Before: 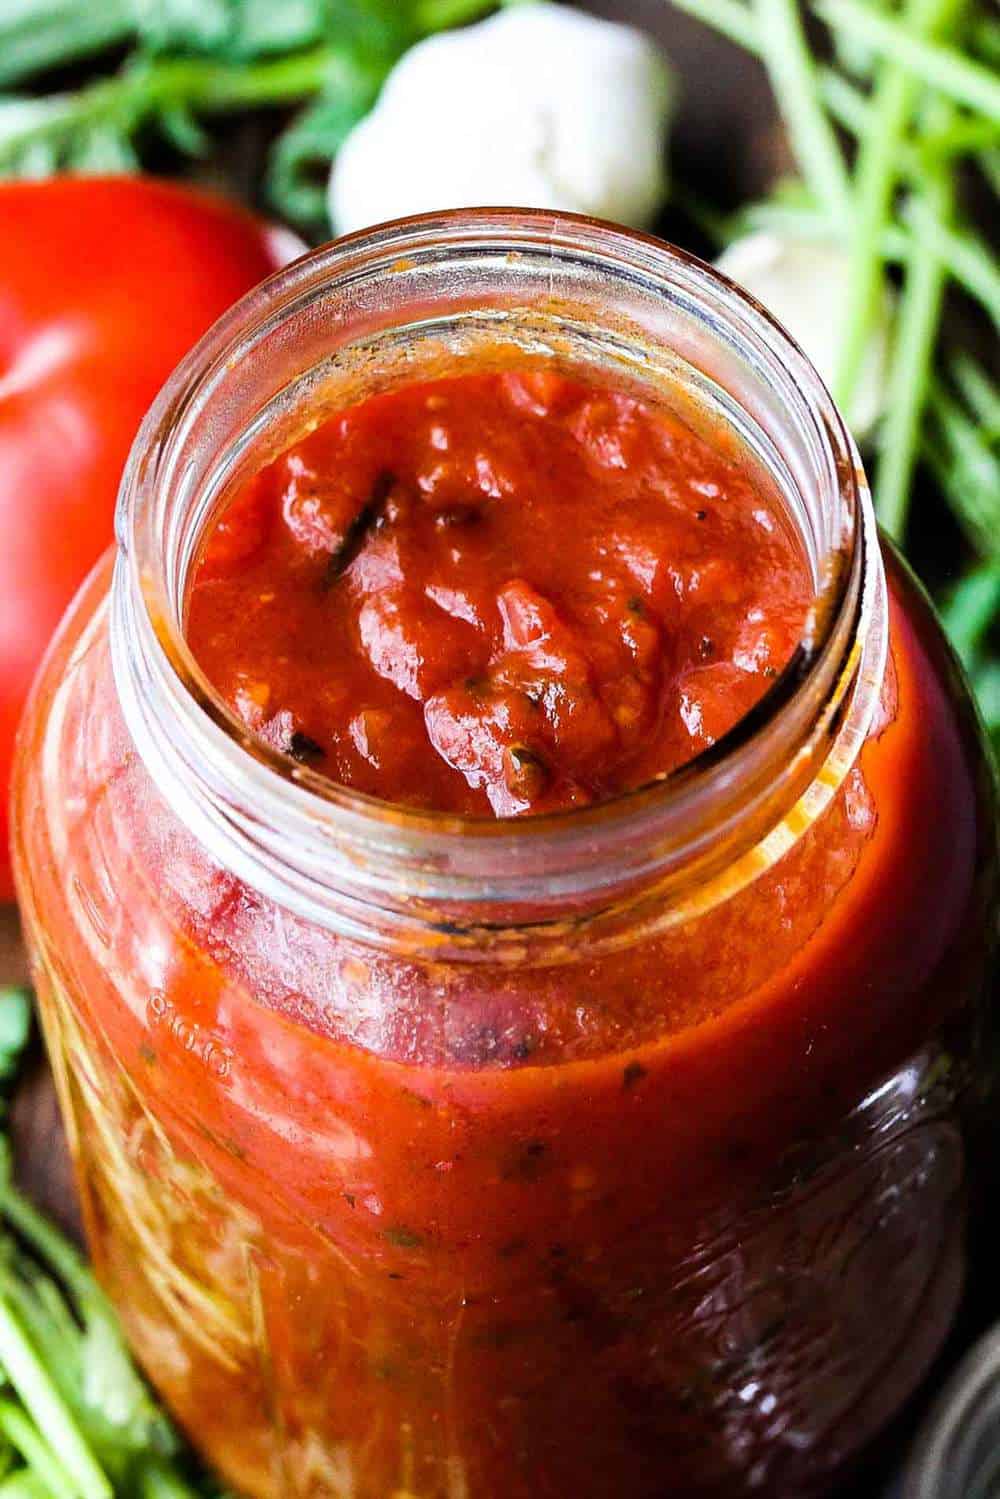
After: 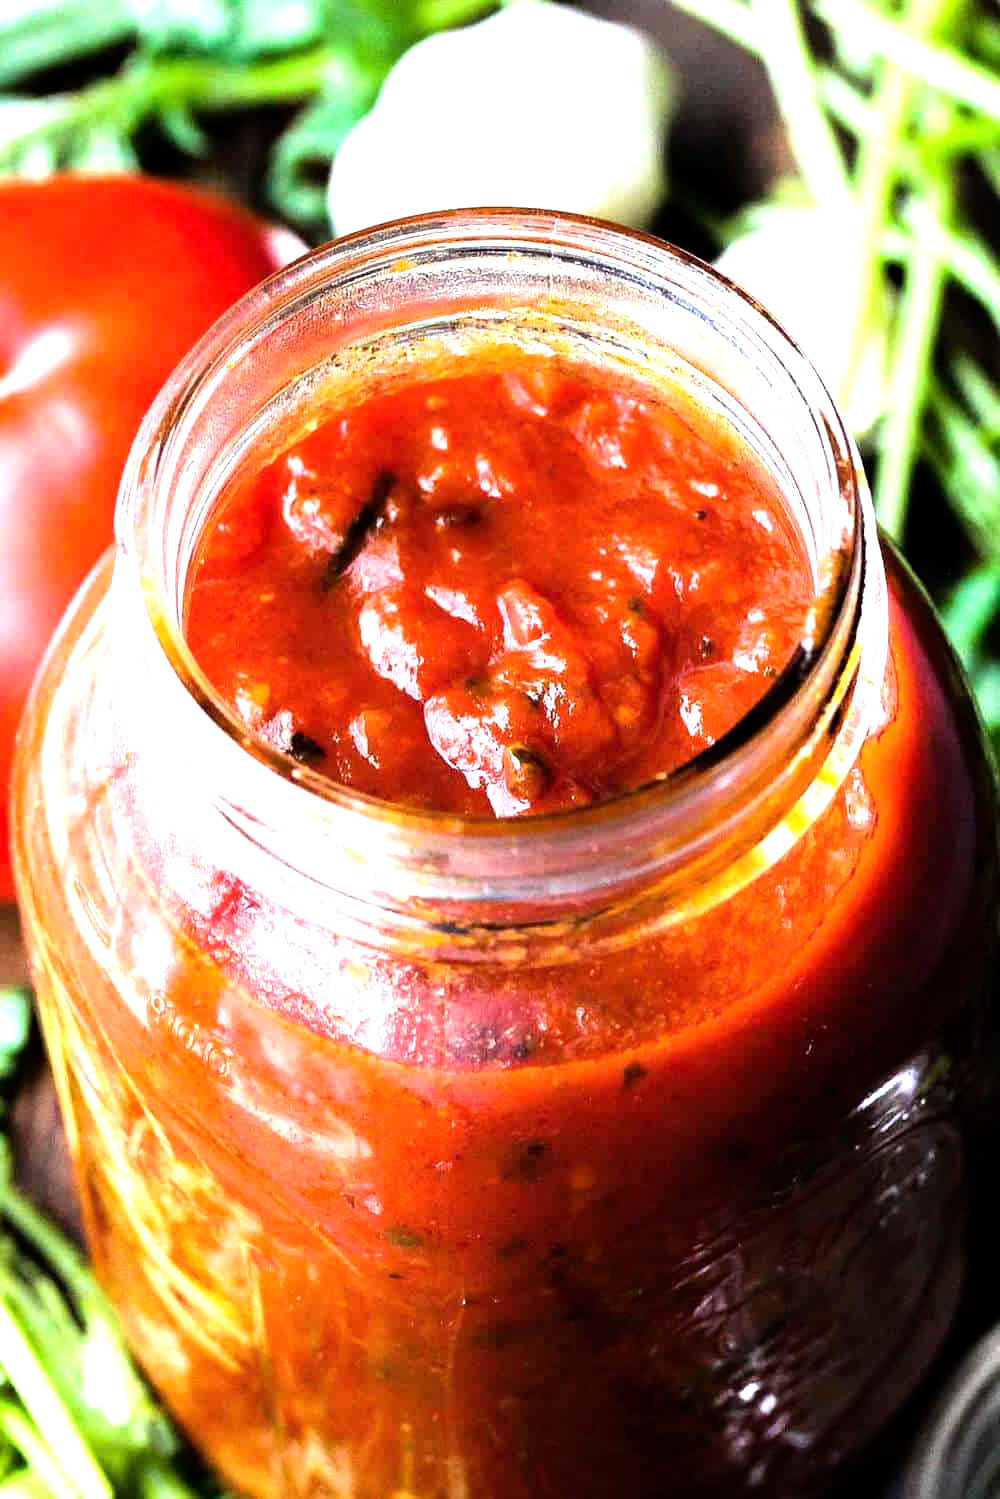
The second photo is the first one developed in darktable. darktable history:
tone equalizer: -8 EV -1.12 EV, -7 EV -1.03 EV, -6 EV -0.898 EV, -5 EV -0.545 EV, -3 EV 0.6 EV, -2 EV 0.881 EV, -1 EV 1.01 EV, +0 EV 1.07 EV
